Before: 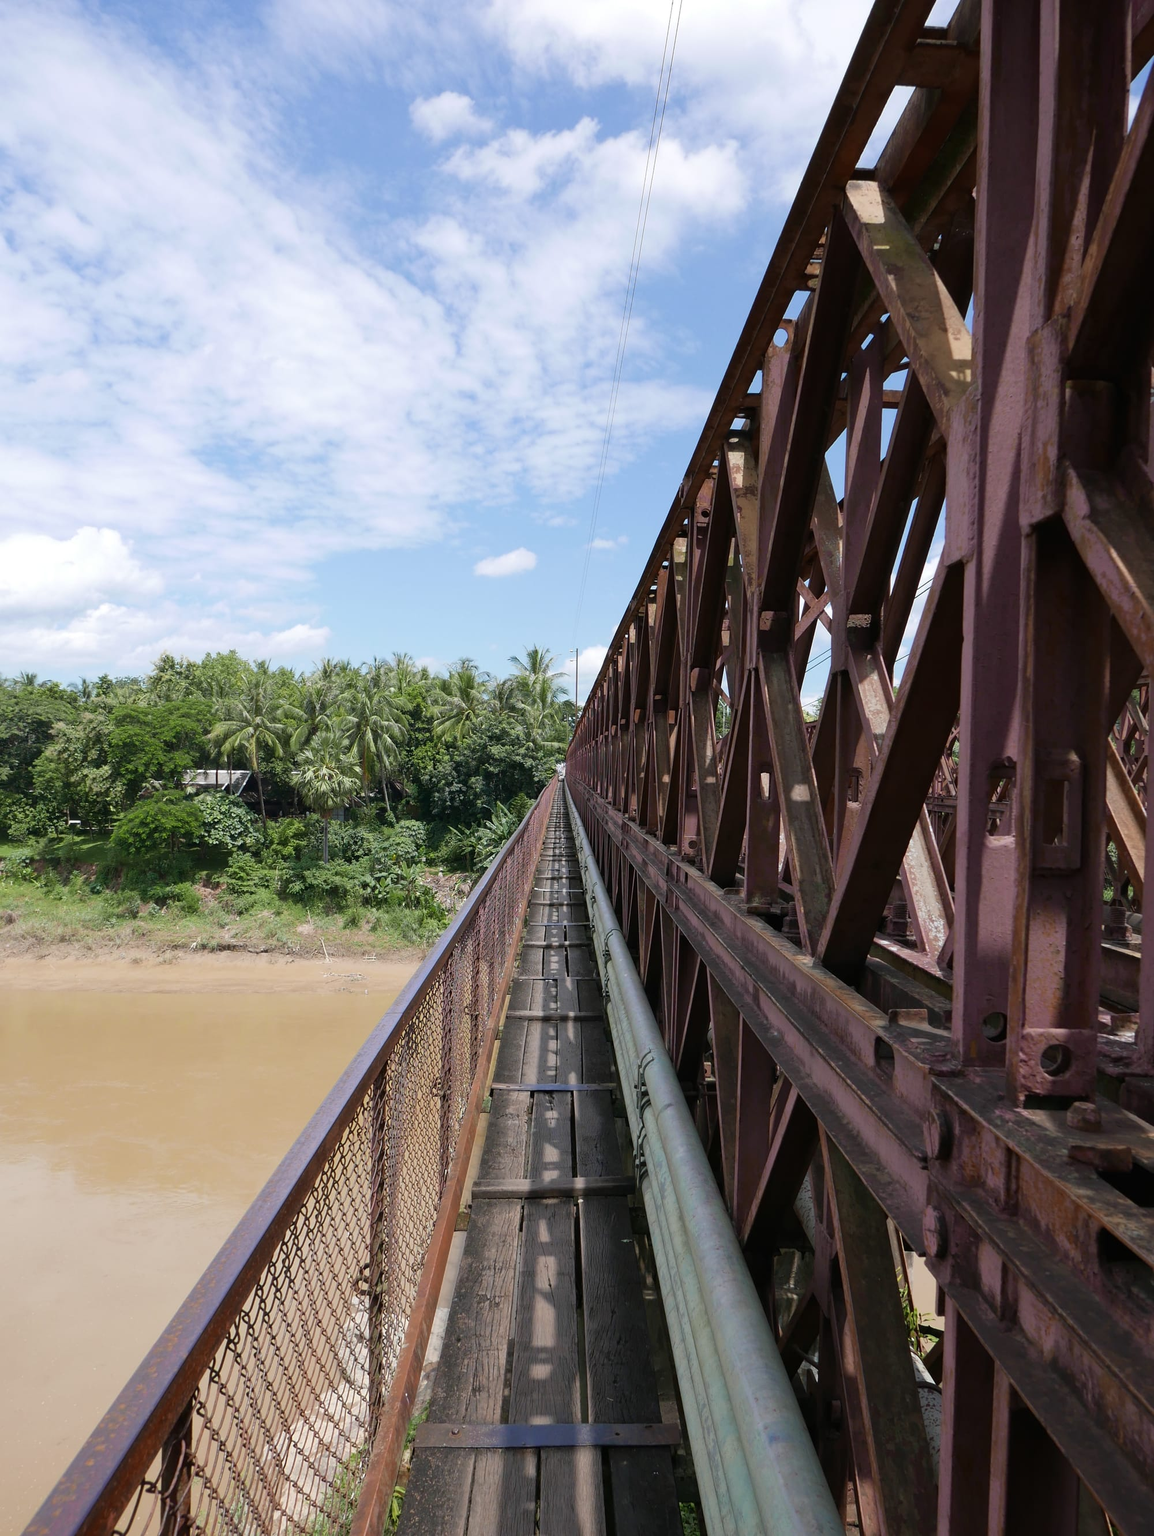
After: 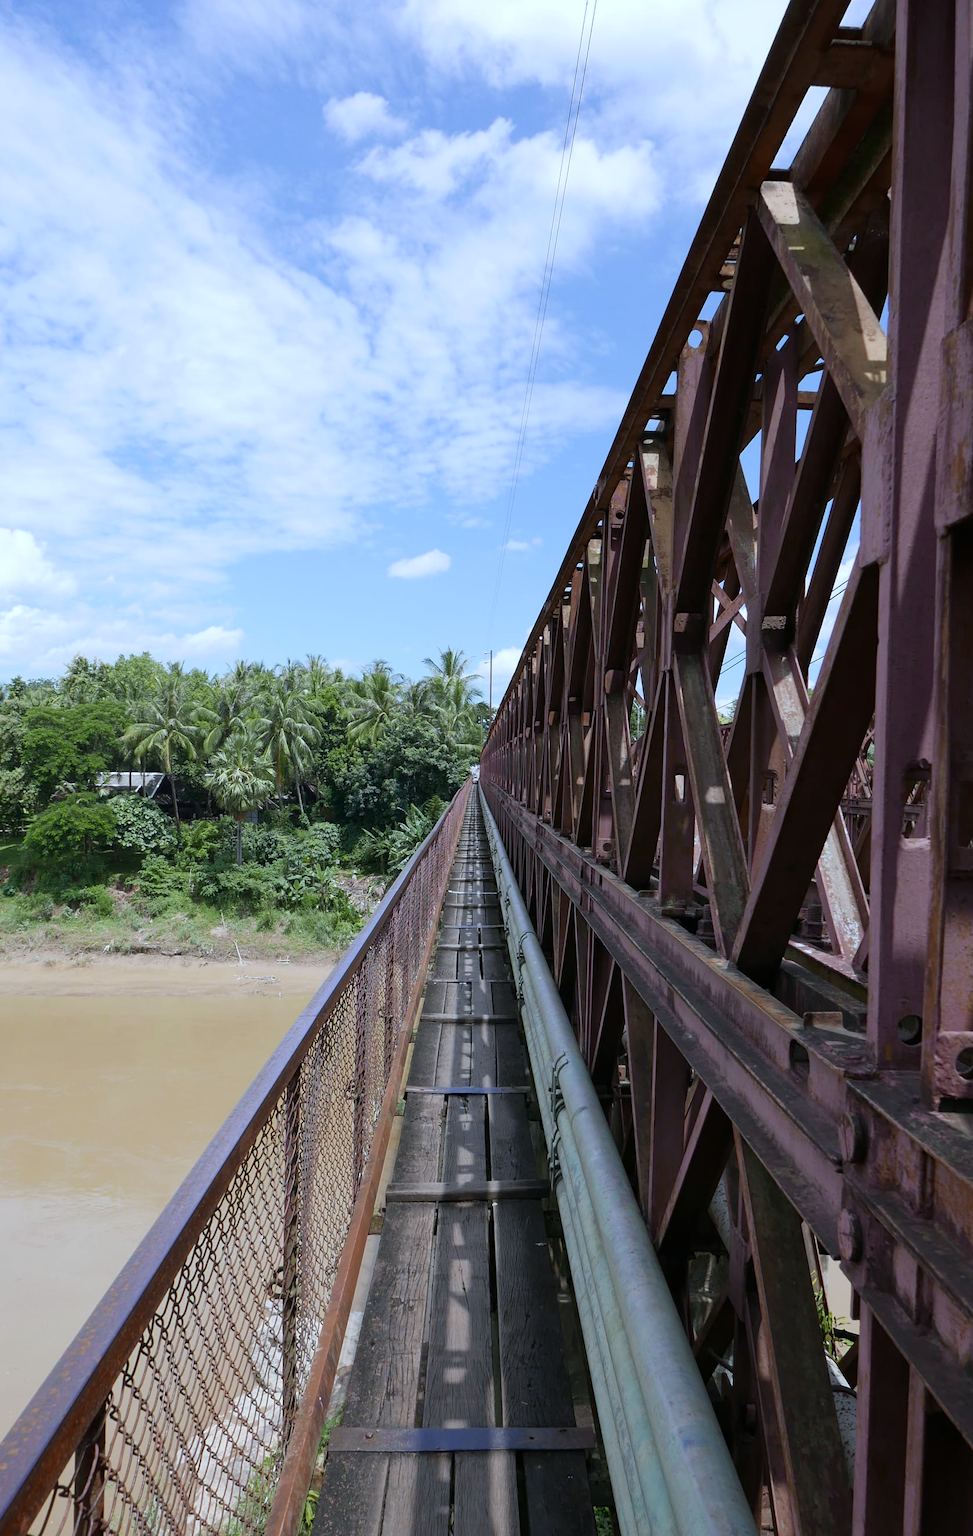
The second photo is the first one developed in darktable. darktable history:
exposure: black level correction 0.001, compensate highlight preservation false
vignetting: fall-off start 116.67%, fall-off radius 59.26%, brightness -0.31, saturation -0.056
white balance: red 0.924, blue 1.095
crop: left 7.598%, right 7.873%
